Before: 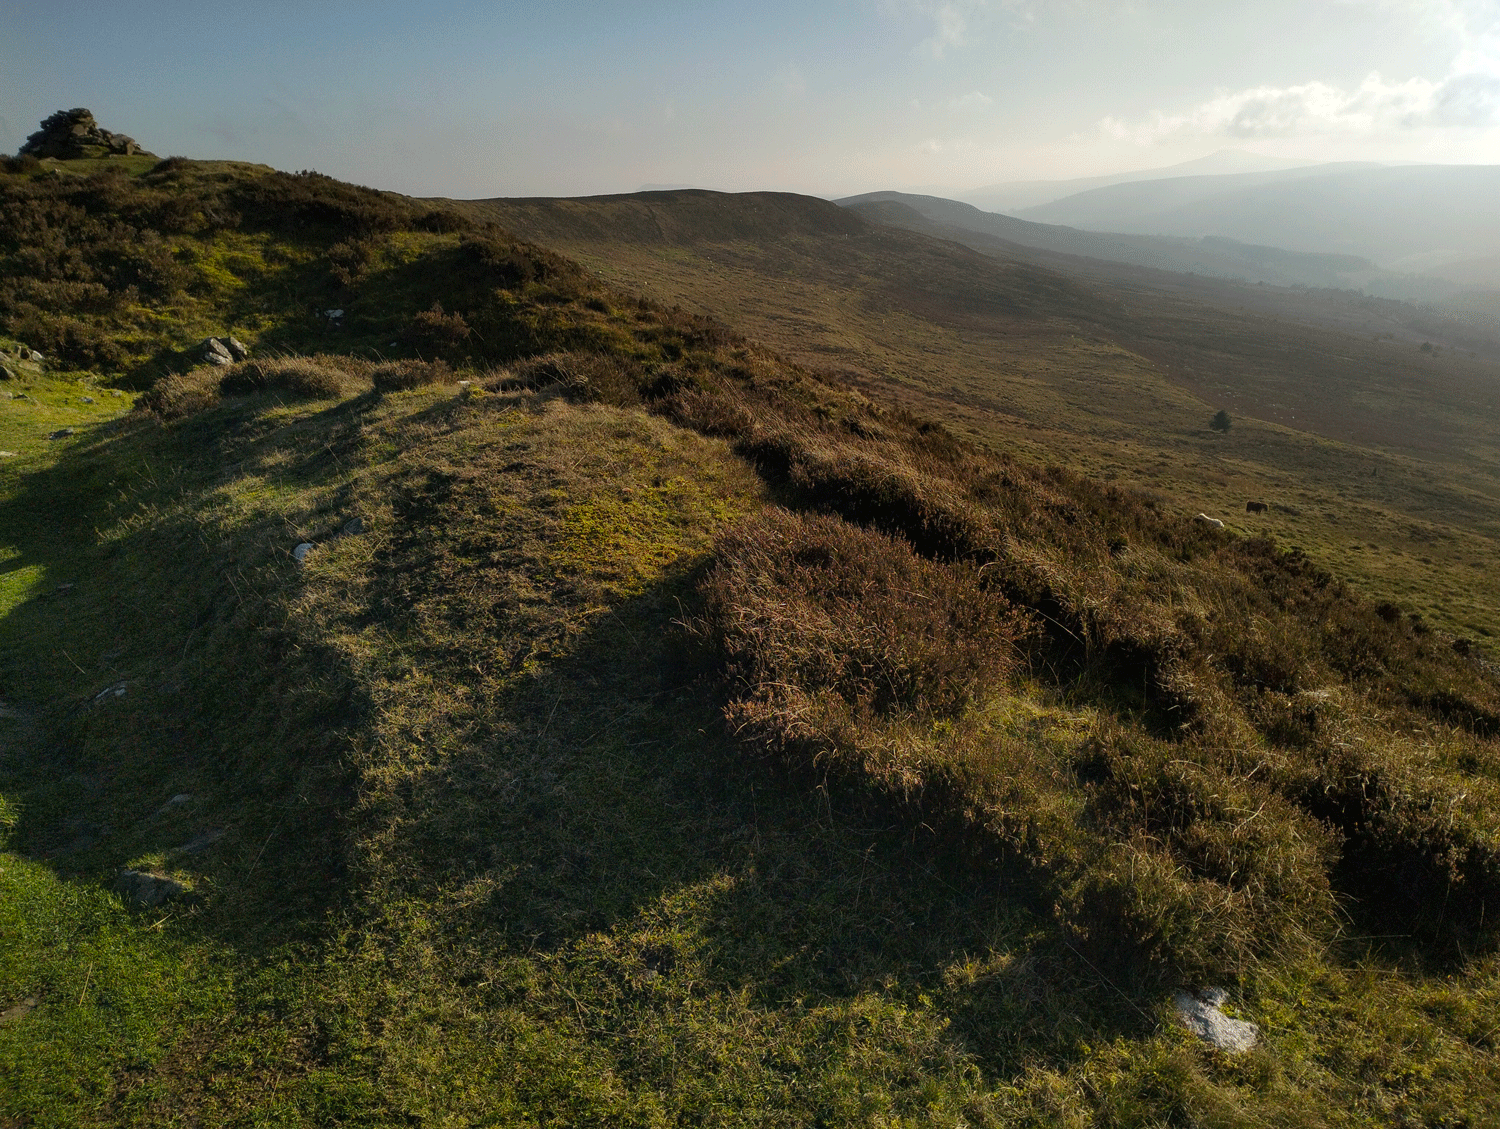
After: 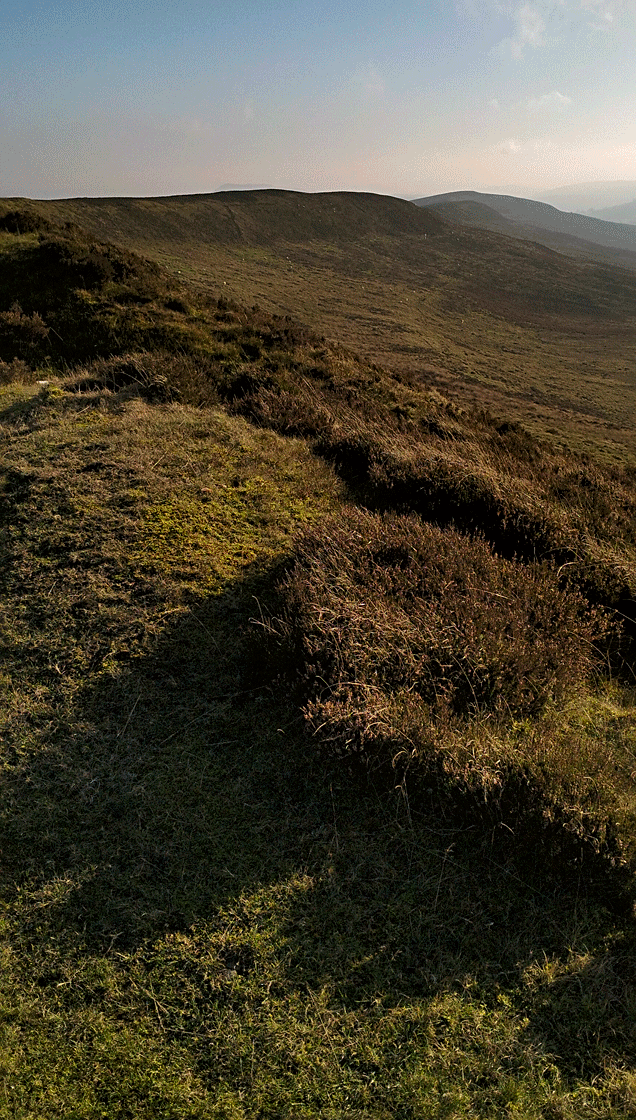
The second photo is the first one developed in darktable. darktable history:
crop: left 28.109%, right 29.368%
velvia: strength 21.24%
color correction: highlights a* 2.97, highlights b* -1.51, shadows a* -0.095, shadows b* 2.24, saturation 0.979
levels: levels [0.031, 0.5, 0.969]
haze removal: compatibility mode true, adaptive false
sharpen: radius 2.494, amount 0.326
